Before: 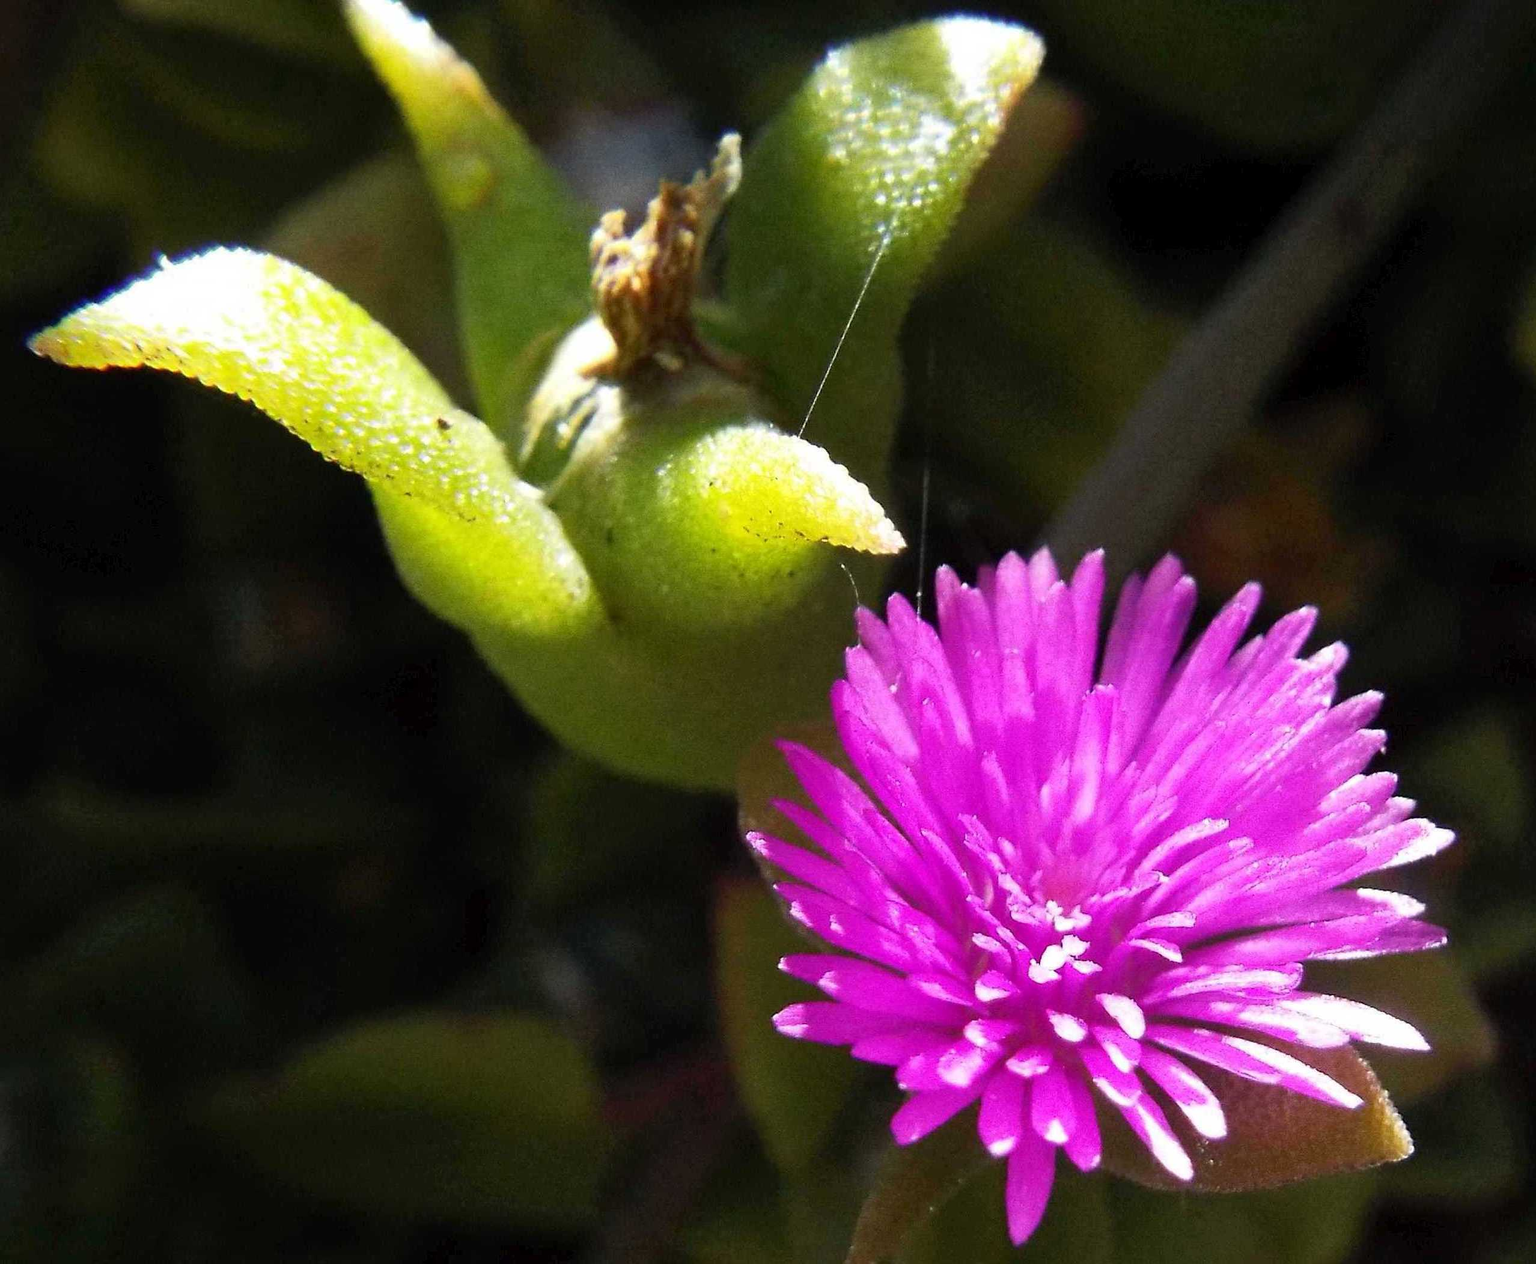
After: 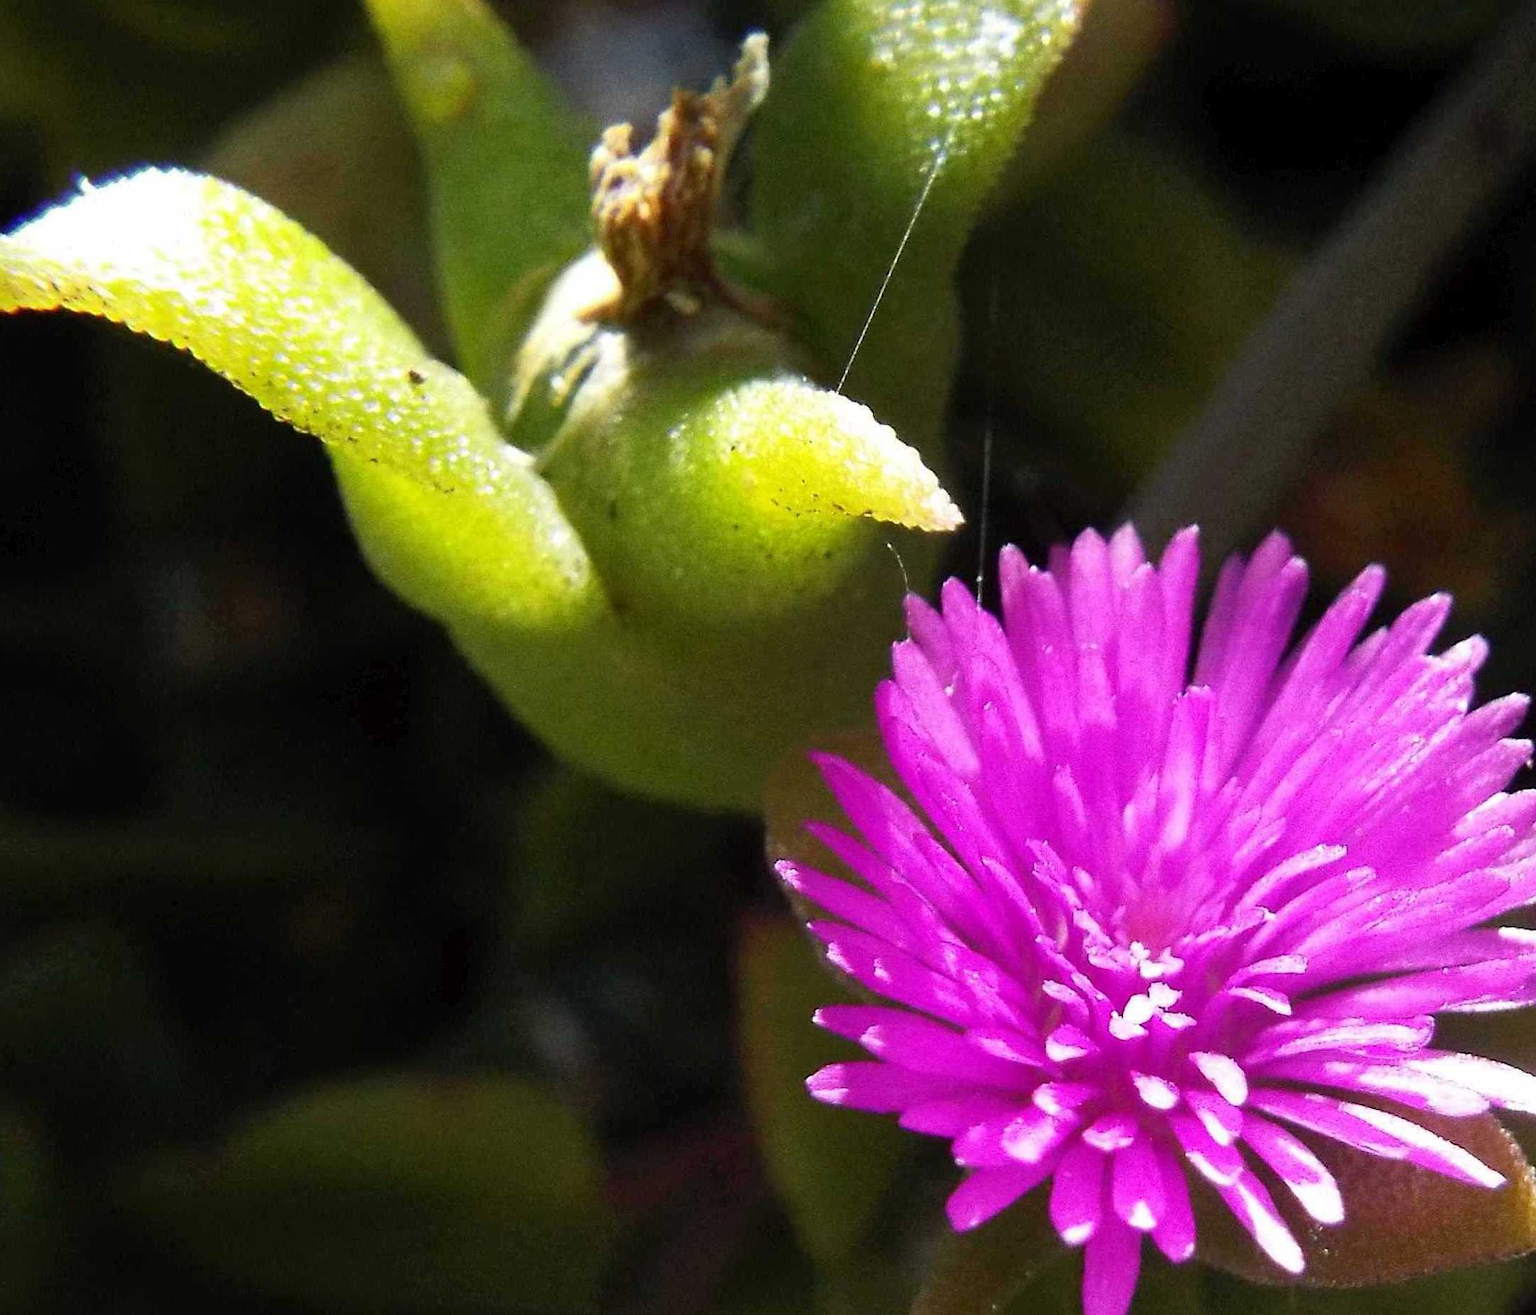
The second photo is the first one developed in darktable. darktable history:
crop: left 6.054%, top 8.397%, right 9.526%, bottom 3.687%
